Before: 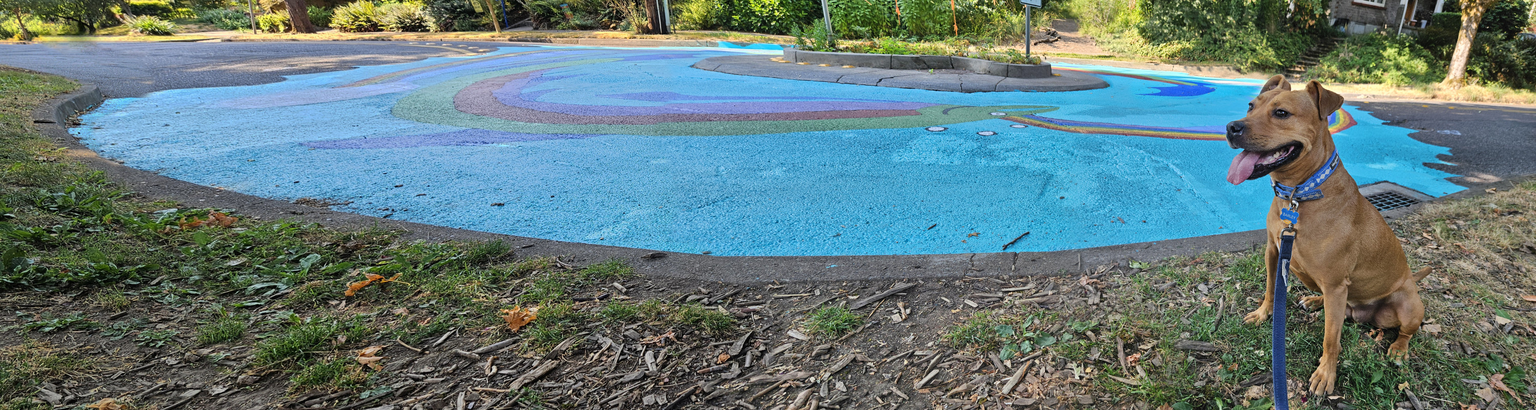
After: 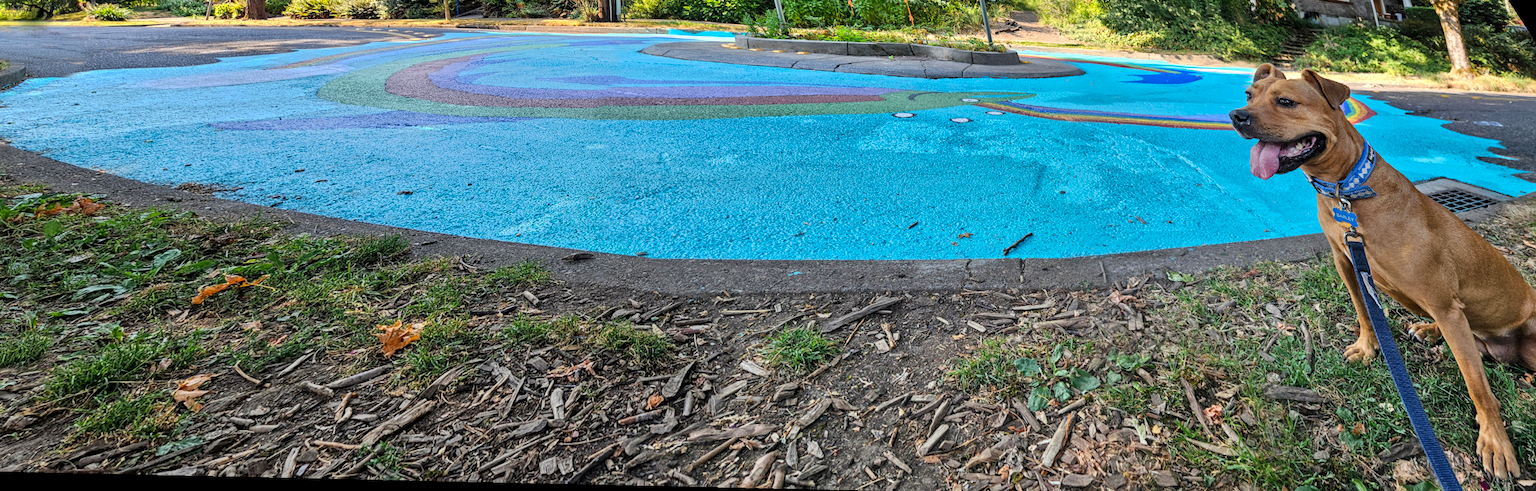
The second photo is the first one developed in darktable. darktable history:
local contrast: detail 130%
rotate and perspective: rotation 0.72°, lens shift (vertical) -0.352, lens shift (horizontal) -0.051, crop left 0.152, crop right 0.859, crop top 0.019, crop bottom 0.964
